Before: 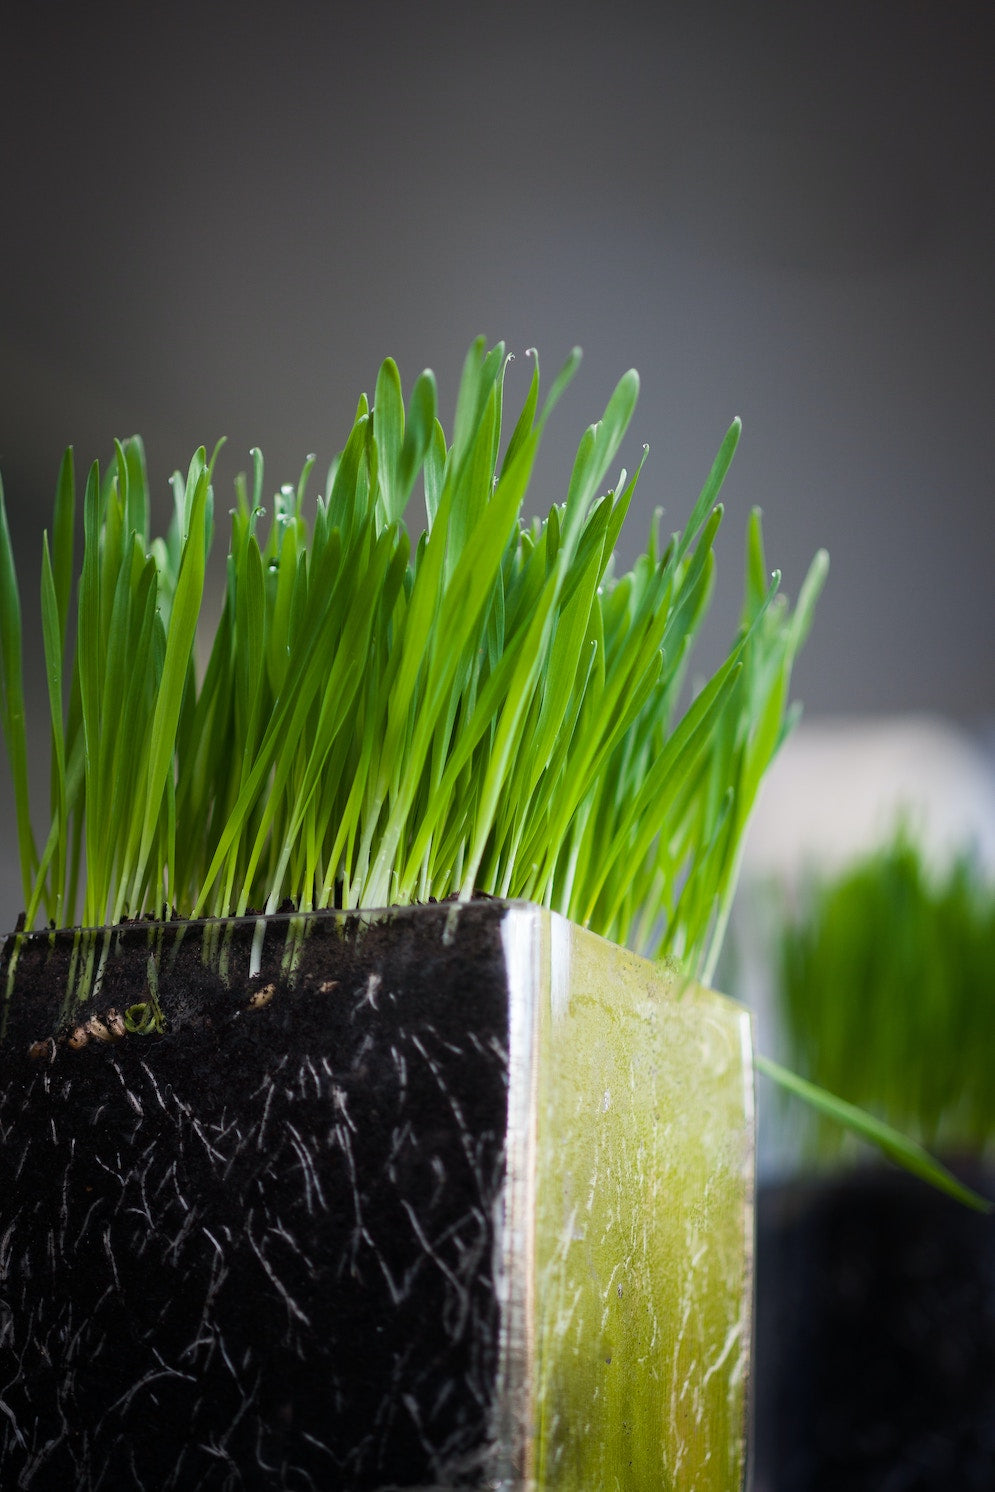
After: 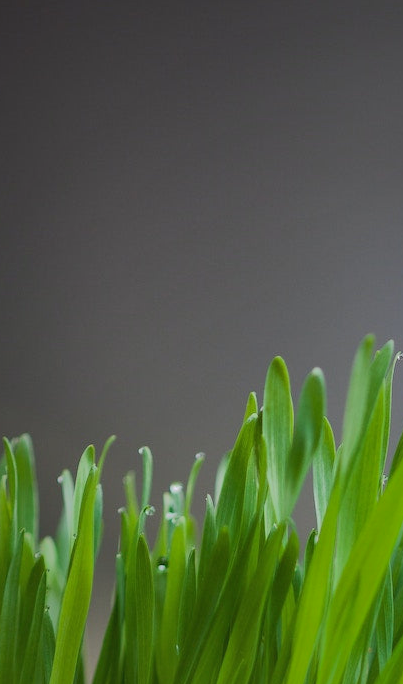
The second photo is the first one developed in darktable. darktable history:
crop and rotate: left 11.168%, top 0.094%, right 48.229%, bottom 53.998%
shadows and highlights: shadows 38.47, highlights -74.8
